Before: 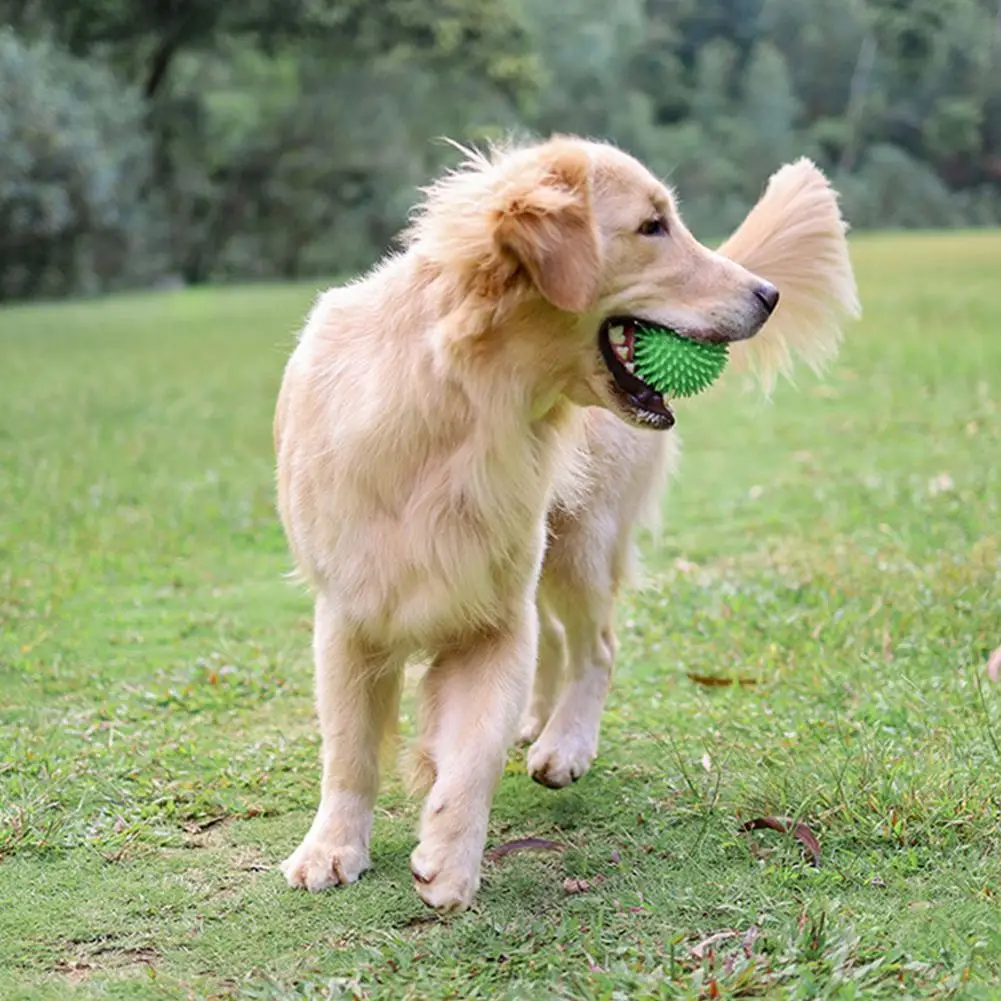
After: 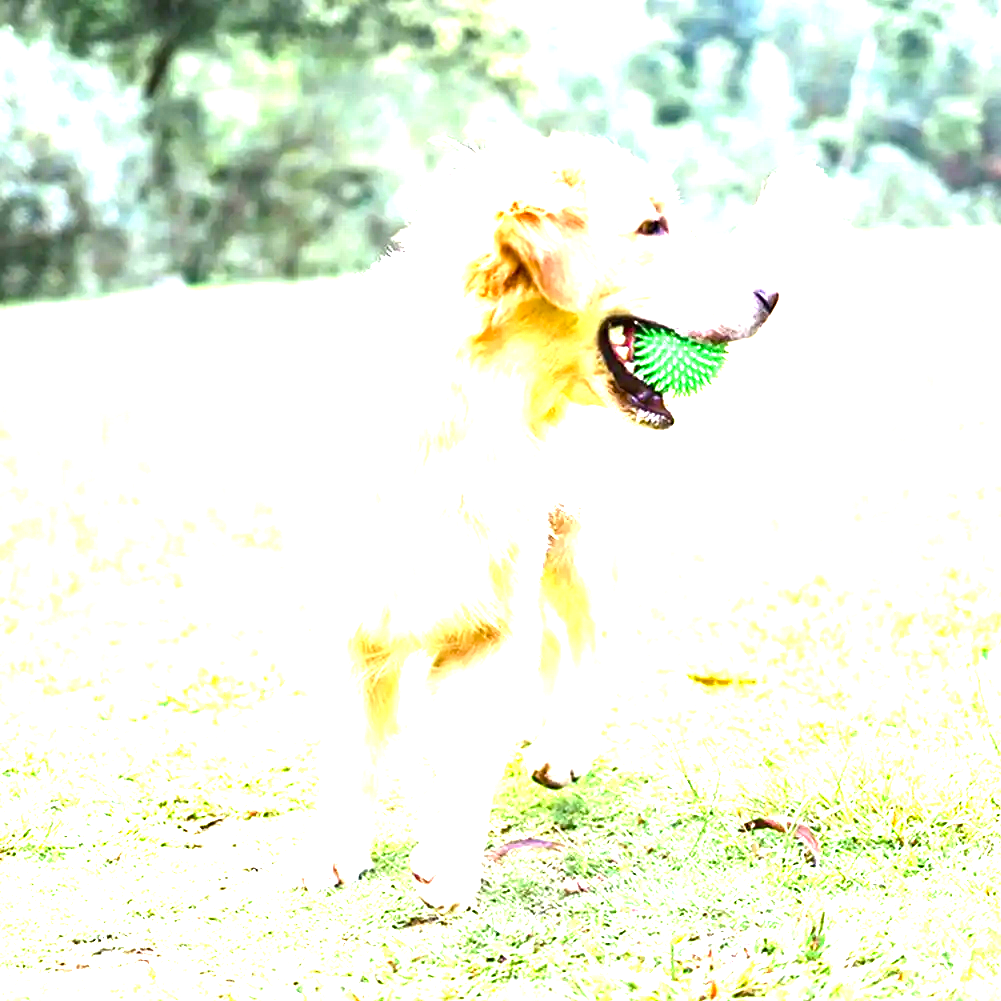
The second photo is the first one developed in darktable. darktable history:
exposure: black level correction 0, exposure 1.99 EV, compensate highlight preservation false
color balance rgb: linear chroma grading › global chroma 14.494%, perceptual saturation grading › global saturation 20%, perceptual saturation grading › highlights -25.576%, perceptual saturation grading › shadows 26.001%, perceptual brilliance grading › highlights 11.591%, contrast 14.746%
